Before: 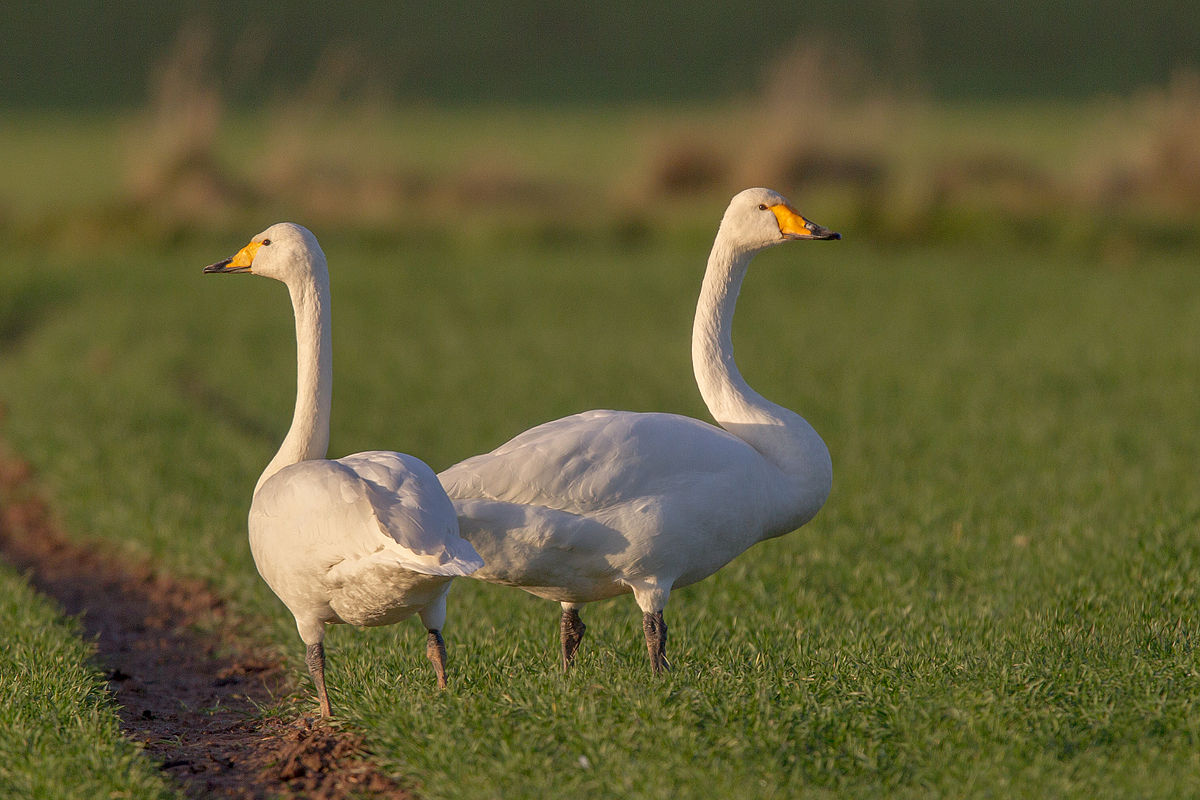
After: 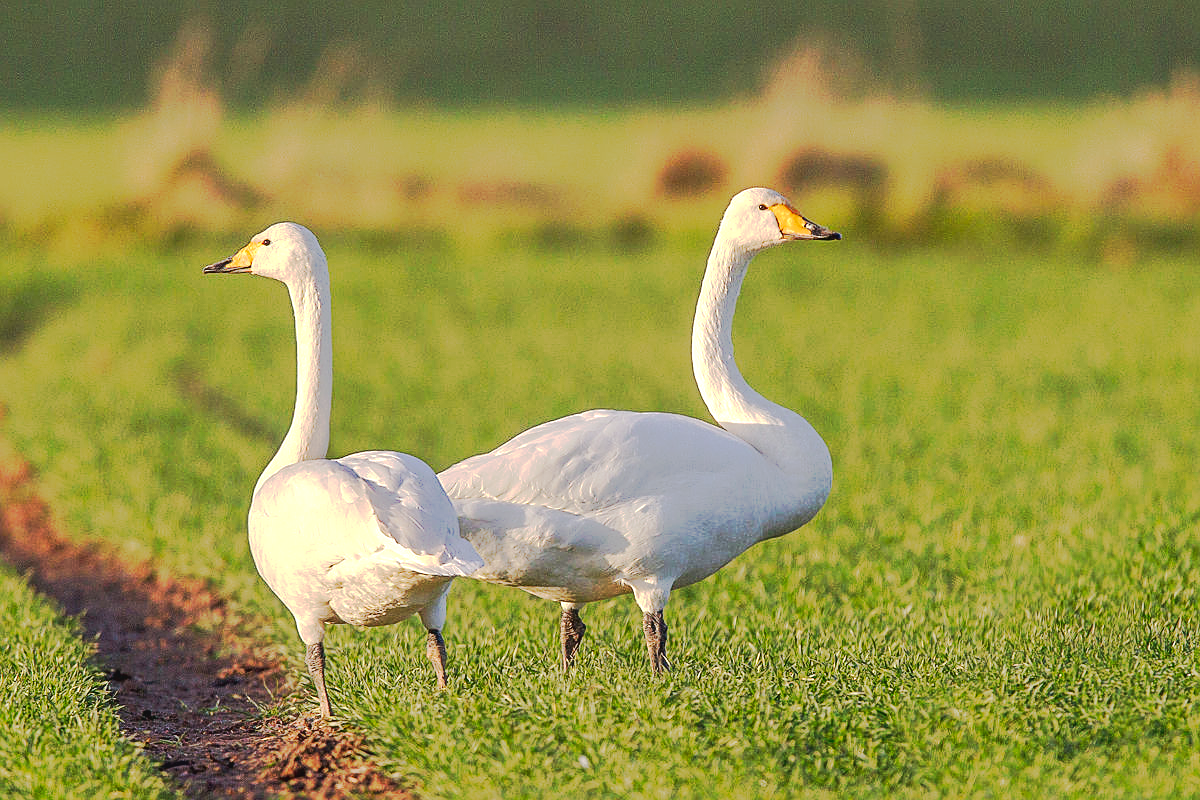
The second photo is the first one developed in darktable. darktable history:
exposure: black level correction 0, exposure 0.951 EV, compensate highlight preservation false
contrast brightness saturation: contrast -0.094, saturation -0.103
sharpen: on, module defaults
tone curve: curves: ch0 [(0, 0) (0.003, 0.015) (0.011, 0.019) (0.025, 0.025) (0.044, 0.039) (0.069, 0.053) (0.1, 0.076) (0.136, 0.107) (0.177, 0.143) (0.224, 0.19) (0.277, 0.253) (0.335, 0.32) (0.399, 0.412) (0.468, 0.524) (0.543, 0.668) (0.623, 0.717) (0.709, 0.769) (0.801, 0.82) (0.898, 0.865) (1, 1)], preserve colors none
